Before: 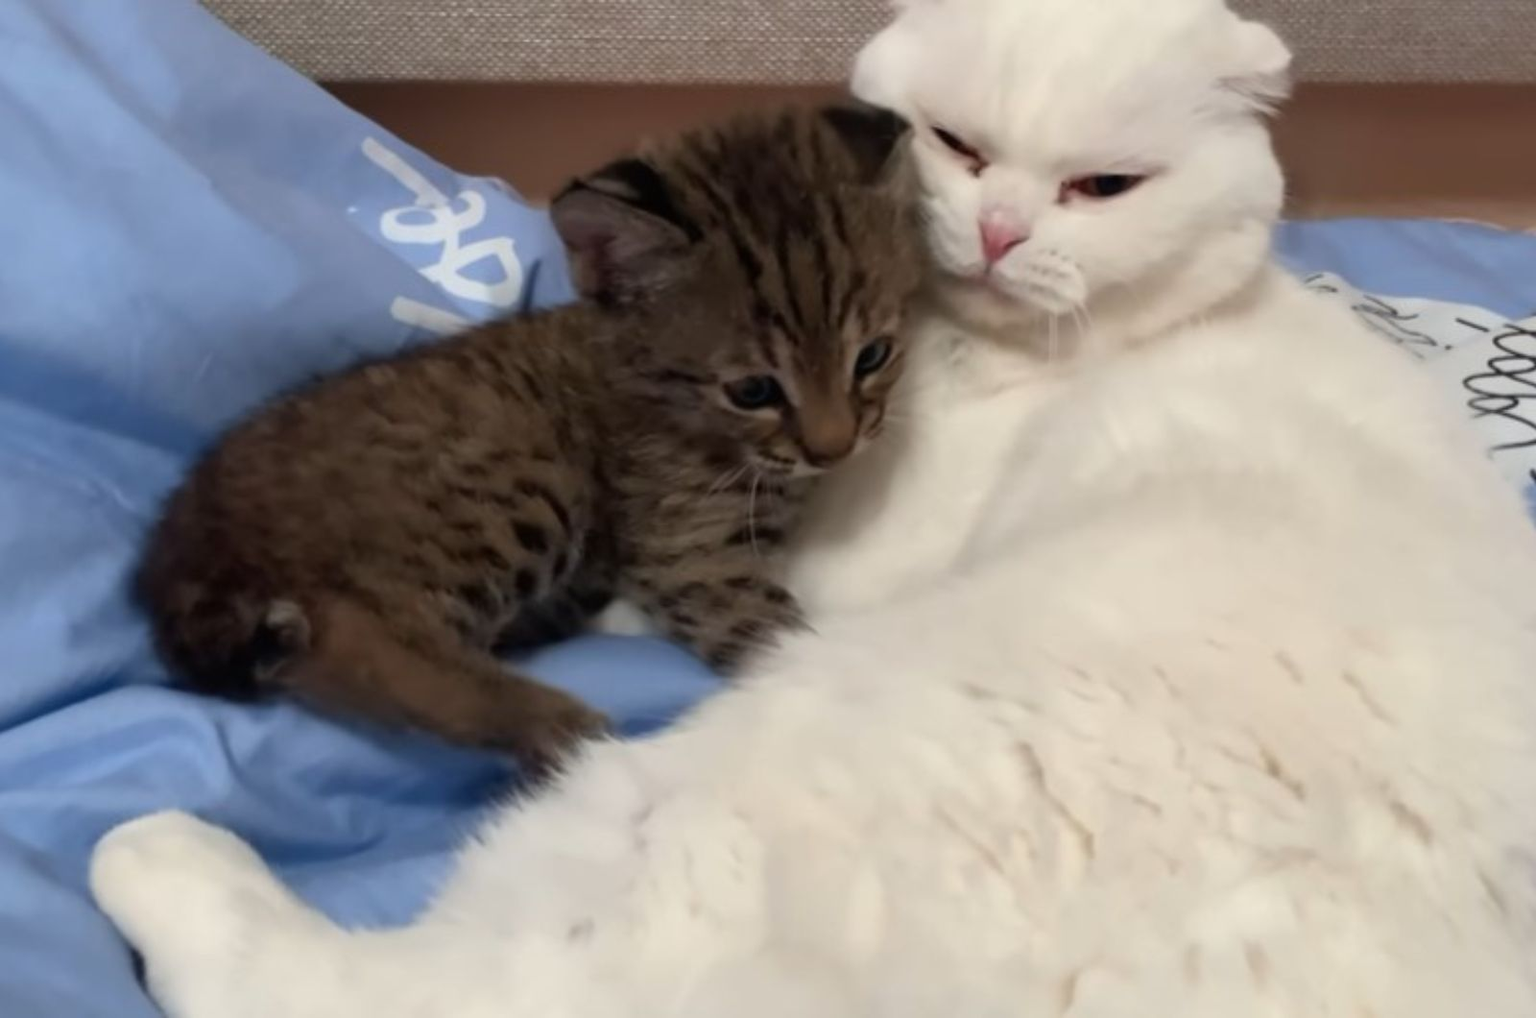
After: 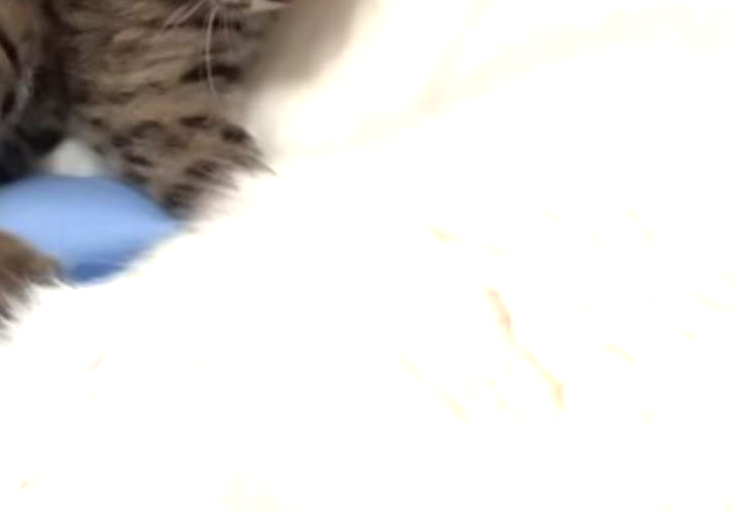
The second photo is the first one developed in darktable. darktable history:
exposure: black level correction 0, exposure 1.1 EV, compensate exposure bias true, compensate highlight preservation false
crop: left 35.976%, top 45.819%, right 18.162%, bottom 5.807%
